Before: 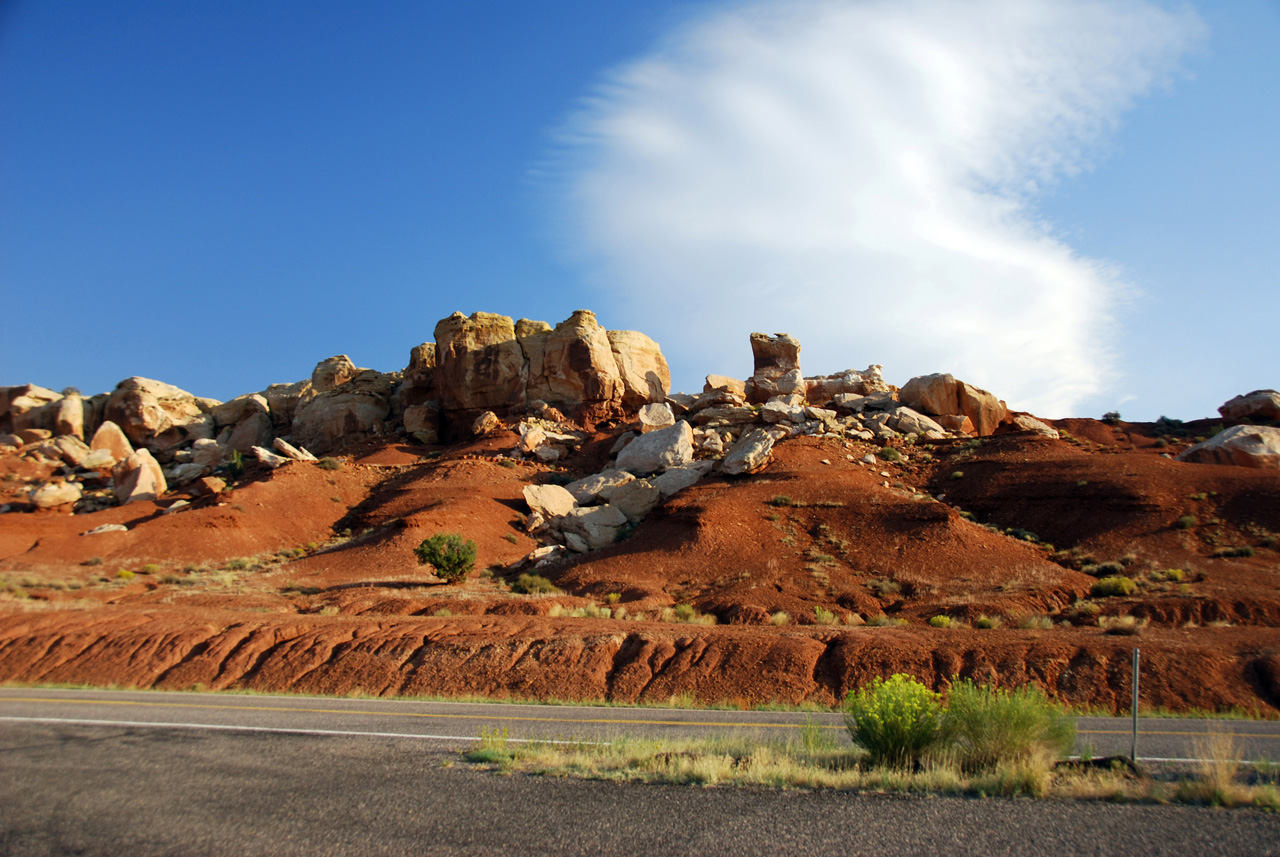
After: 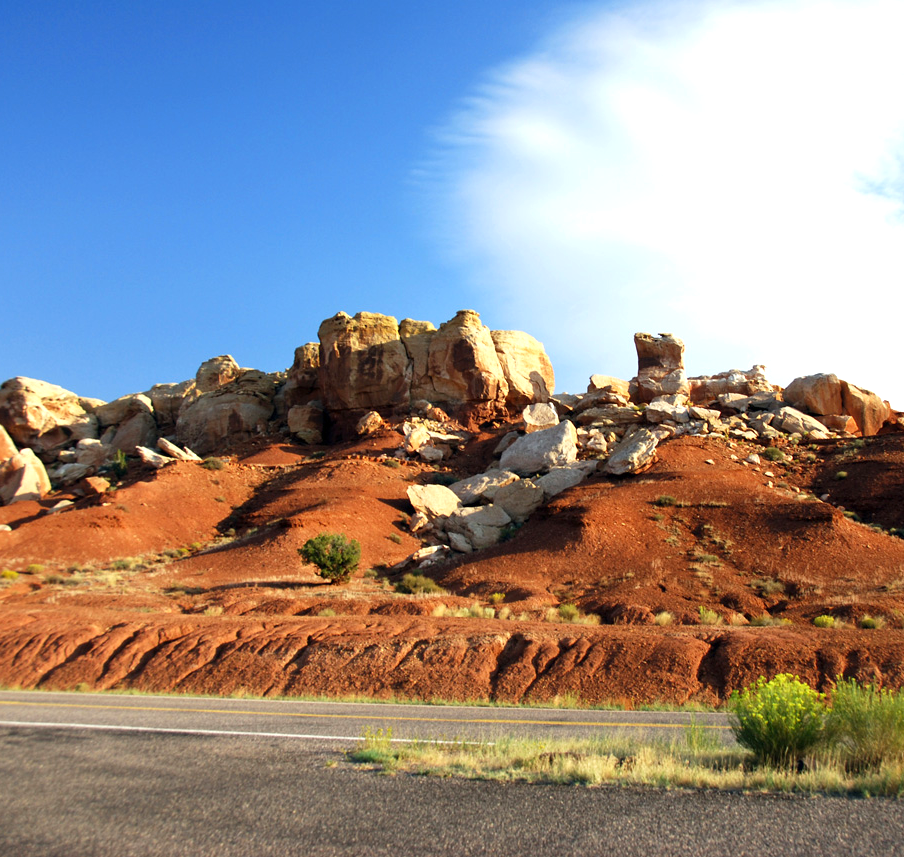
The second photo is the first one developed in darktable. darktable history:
exposure: exposure 0.6 EV, compensate highlight preservation false
crop and rotate: left 9.085%, right 20.225%
